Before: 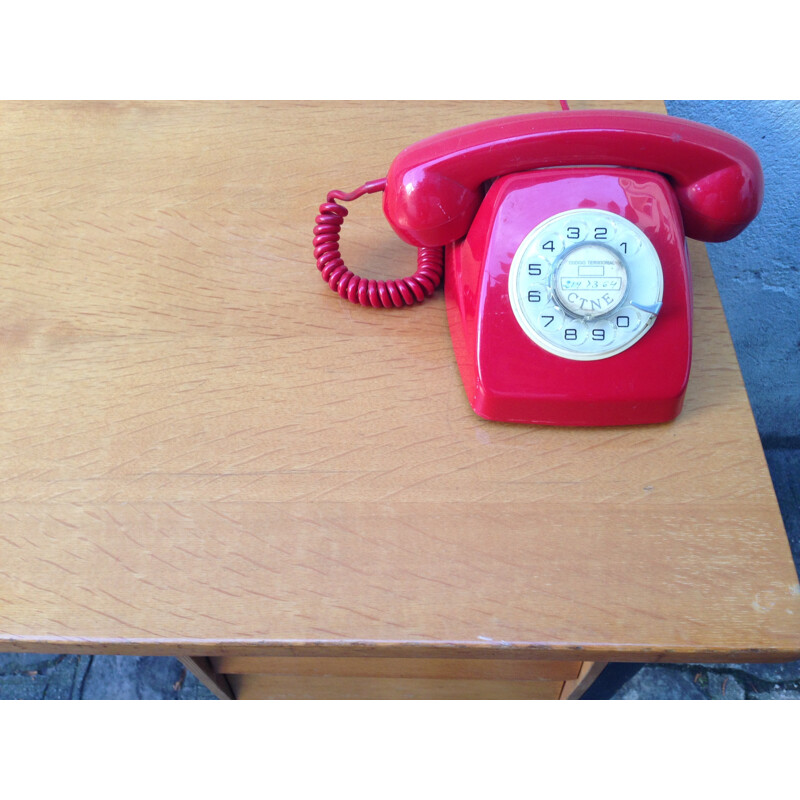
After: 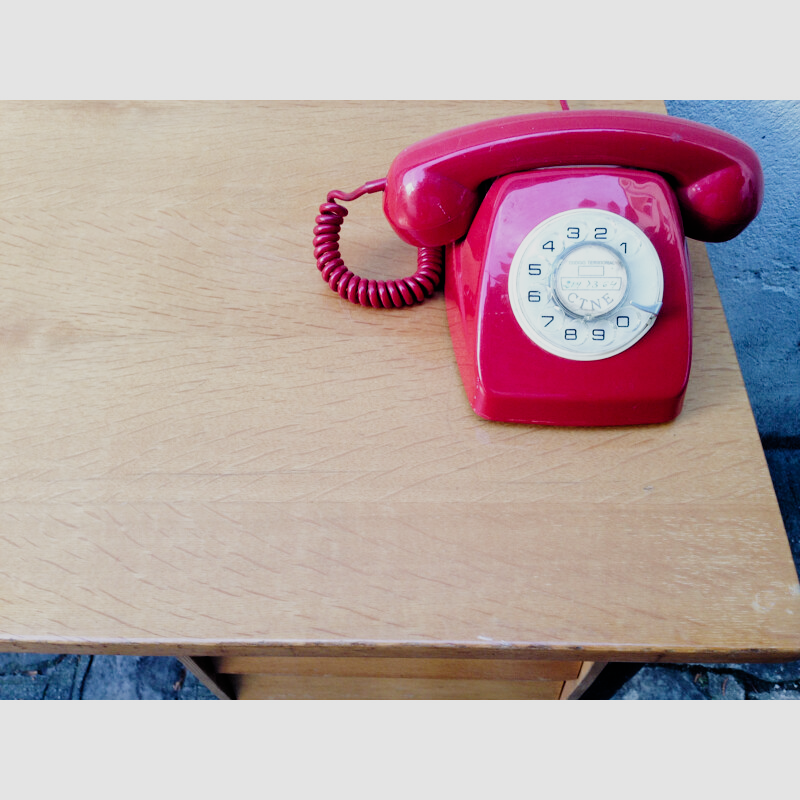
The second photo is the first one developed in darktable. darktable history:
filmic rgb: black relative exposure -5.11 EV, white relative exposure 3.98 EV, threshold 5.98 EV, hardness 2.9, contrast 1.3, highlights saturation mix -9.76%, preserve chrominance no, color science v5 (2021), enable highlight reconstruction true
